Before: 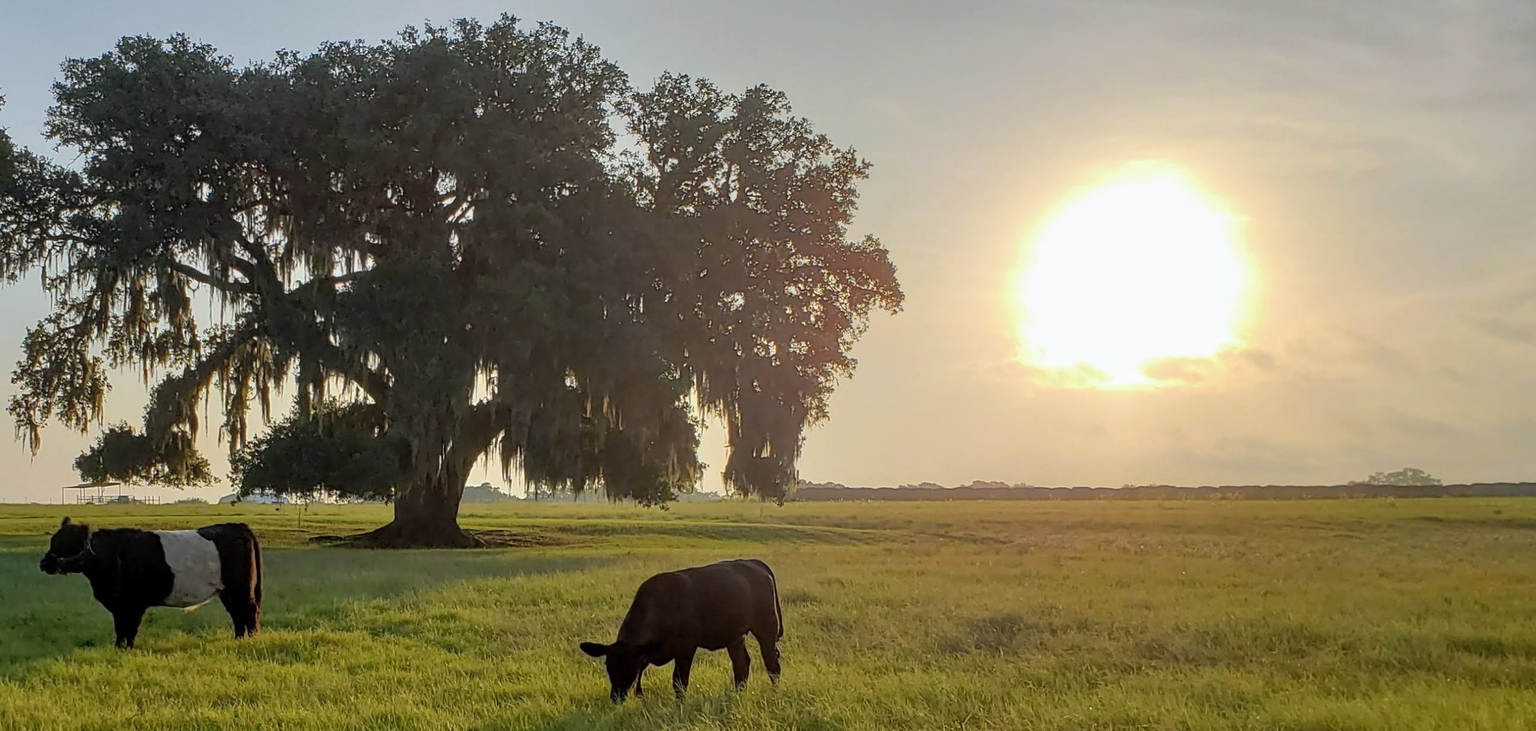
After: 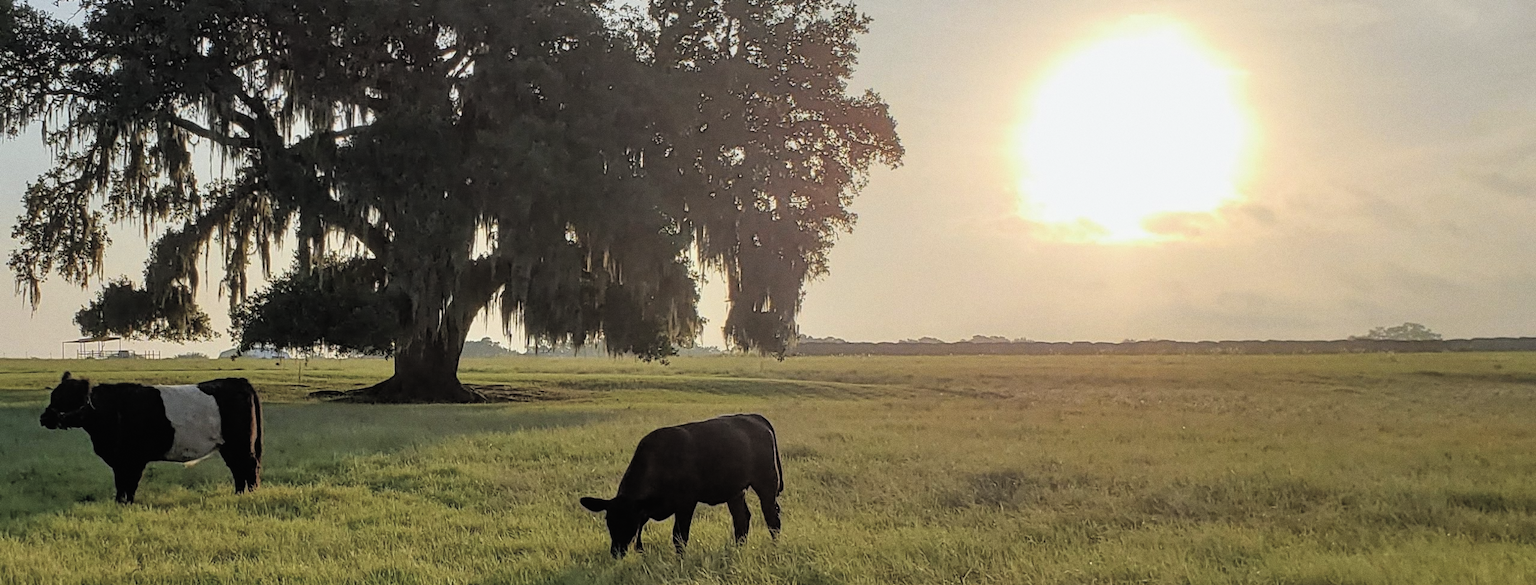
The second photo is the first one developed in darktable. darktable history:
contrast brightness saturation: saturation -0.17
exposure: black level correction -0.015, compensate highlight preservation false
grain: coarseness 0.47 ISO
filmic rgb: black relative exposure -4.93 EV, white relative exposure 2.84 EV, hardness 3.72
crop and rotate: top 19.998%
